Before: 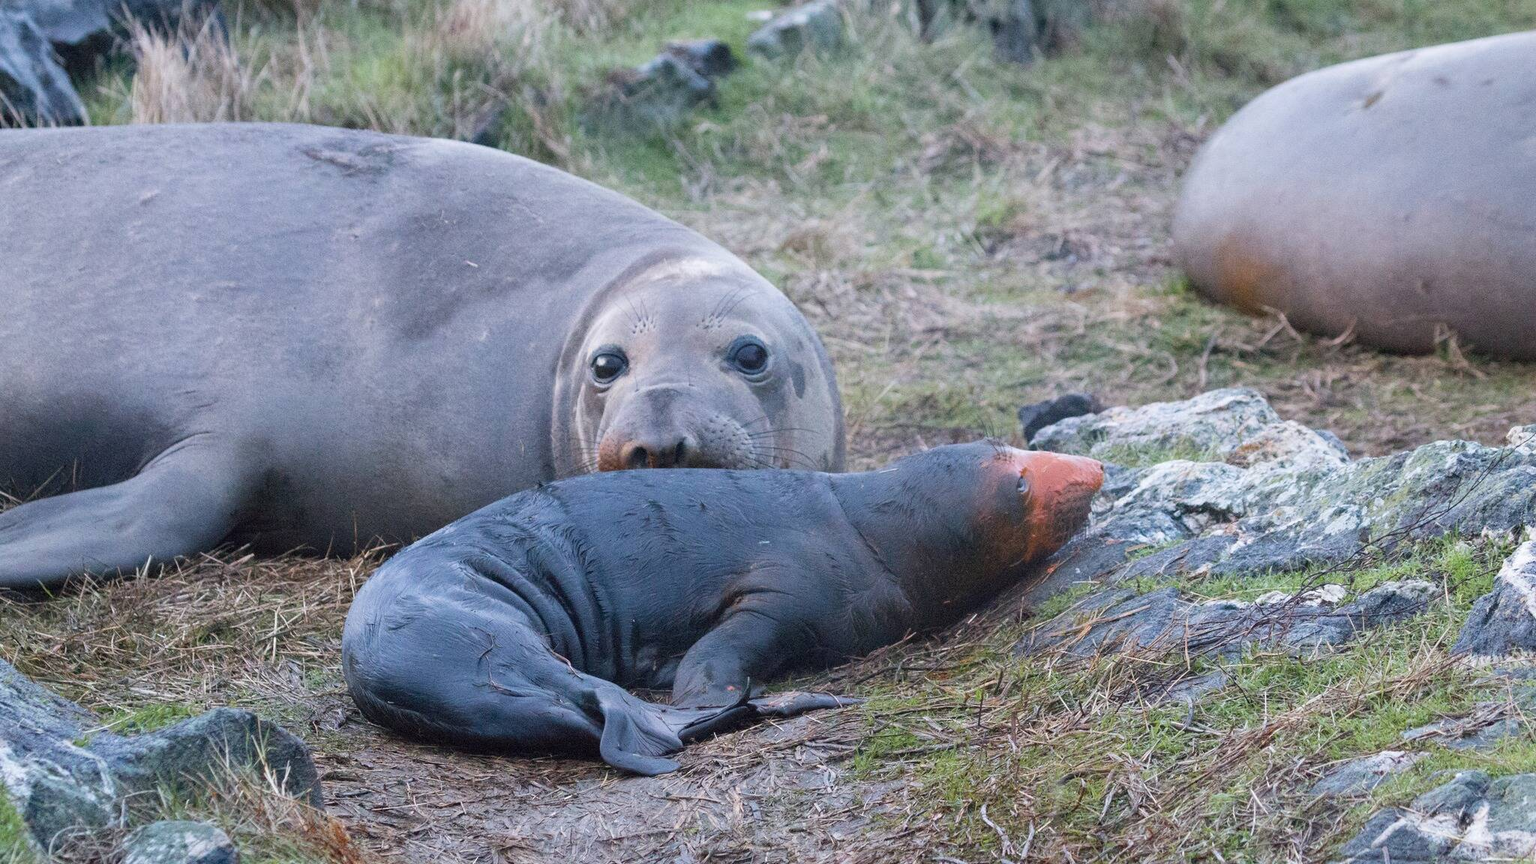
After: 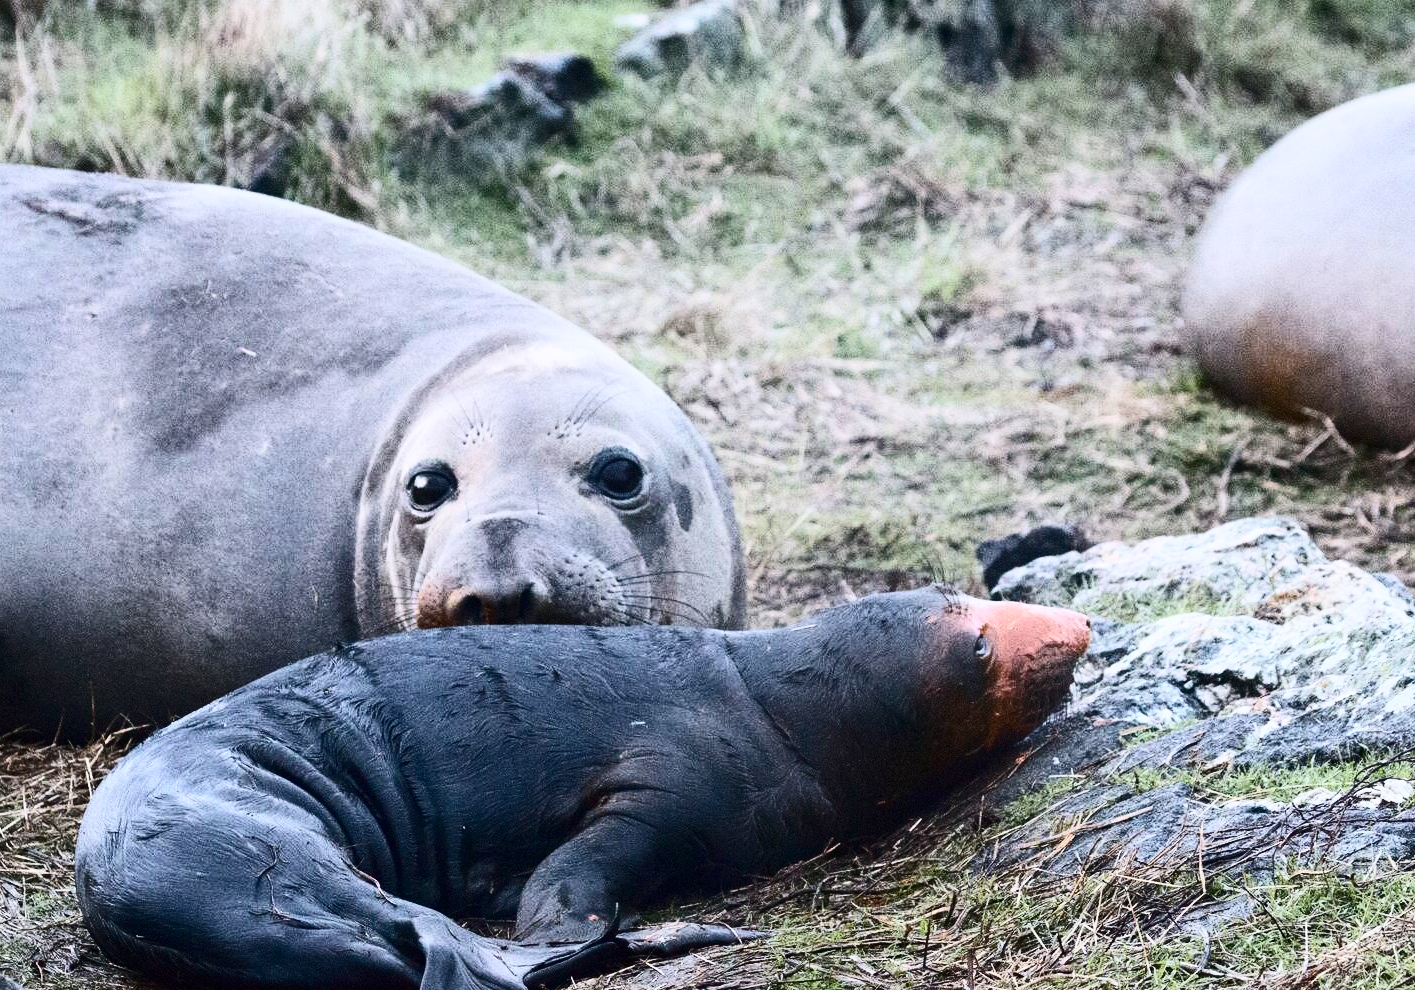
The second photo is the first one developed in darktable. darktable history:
crop: left 18.614%, right 12.247%, bottom 14.005%
contrast brightness saturation: contrast 0.5, saturation -0.091
